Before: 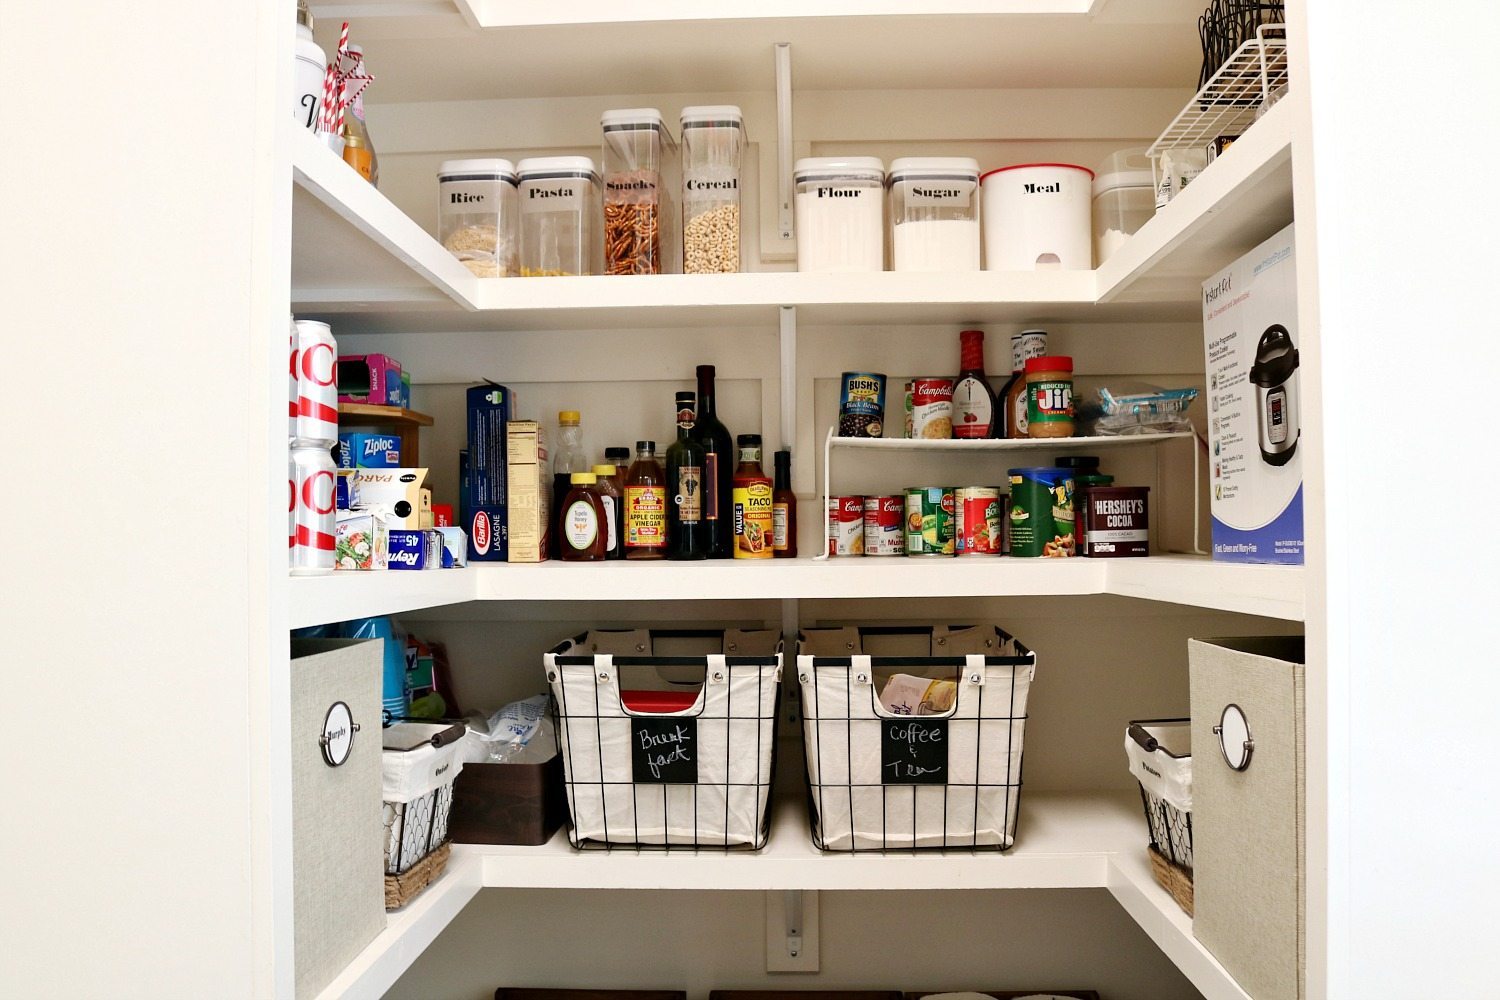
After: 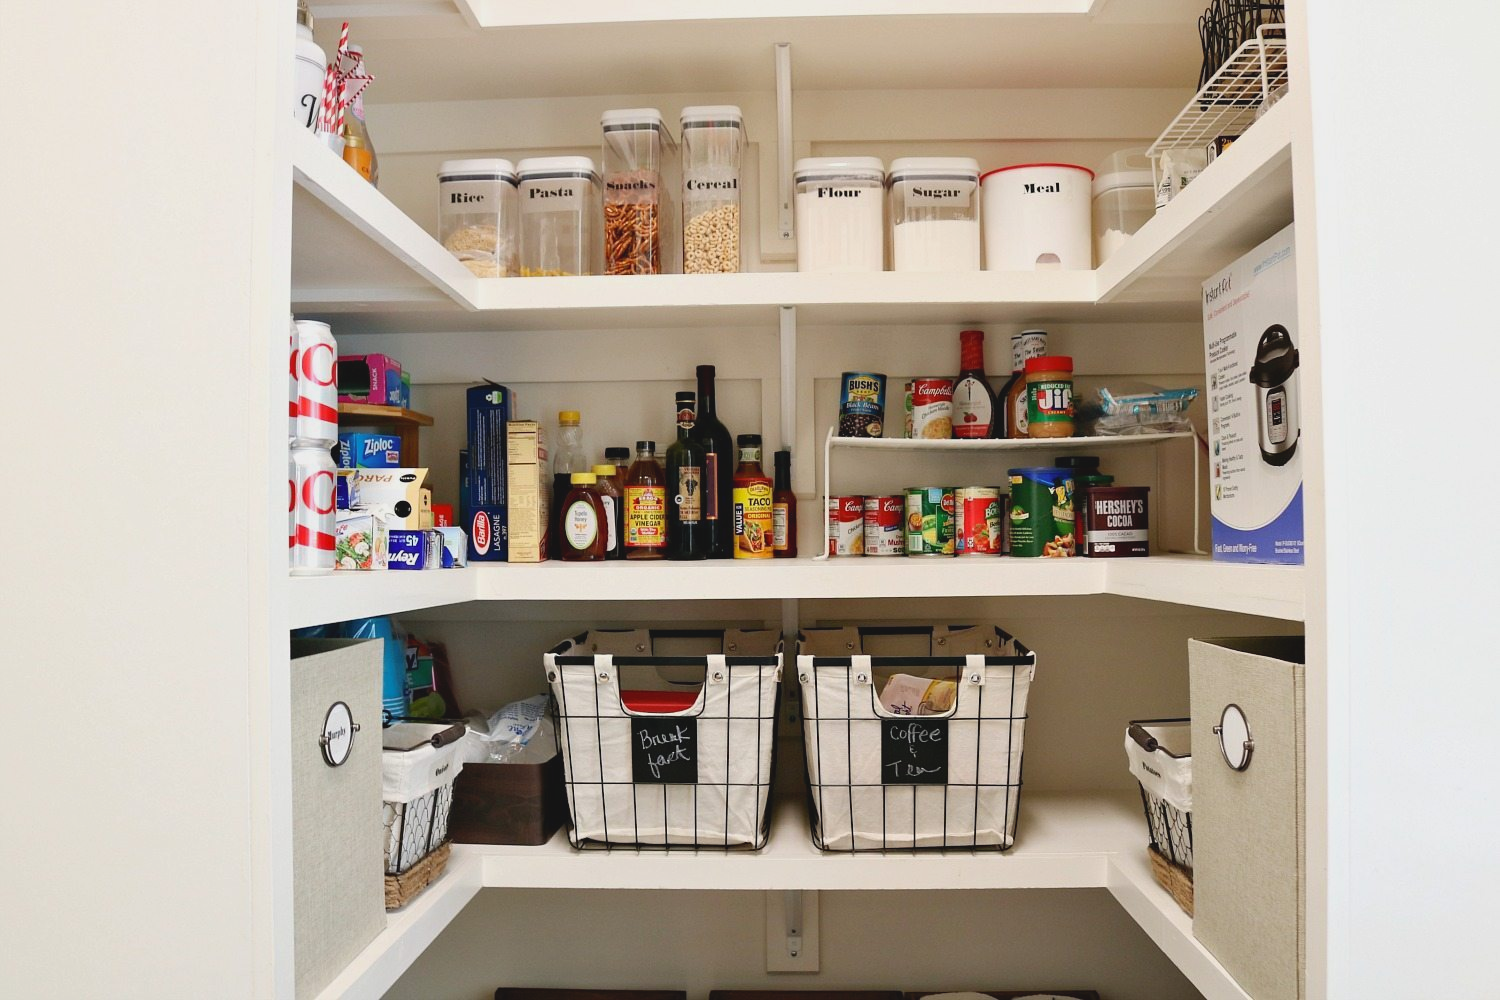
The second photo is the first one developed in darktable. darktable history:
tone equalizer: on, module defaults
contrast brightness saturation: contrast -0.124
